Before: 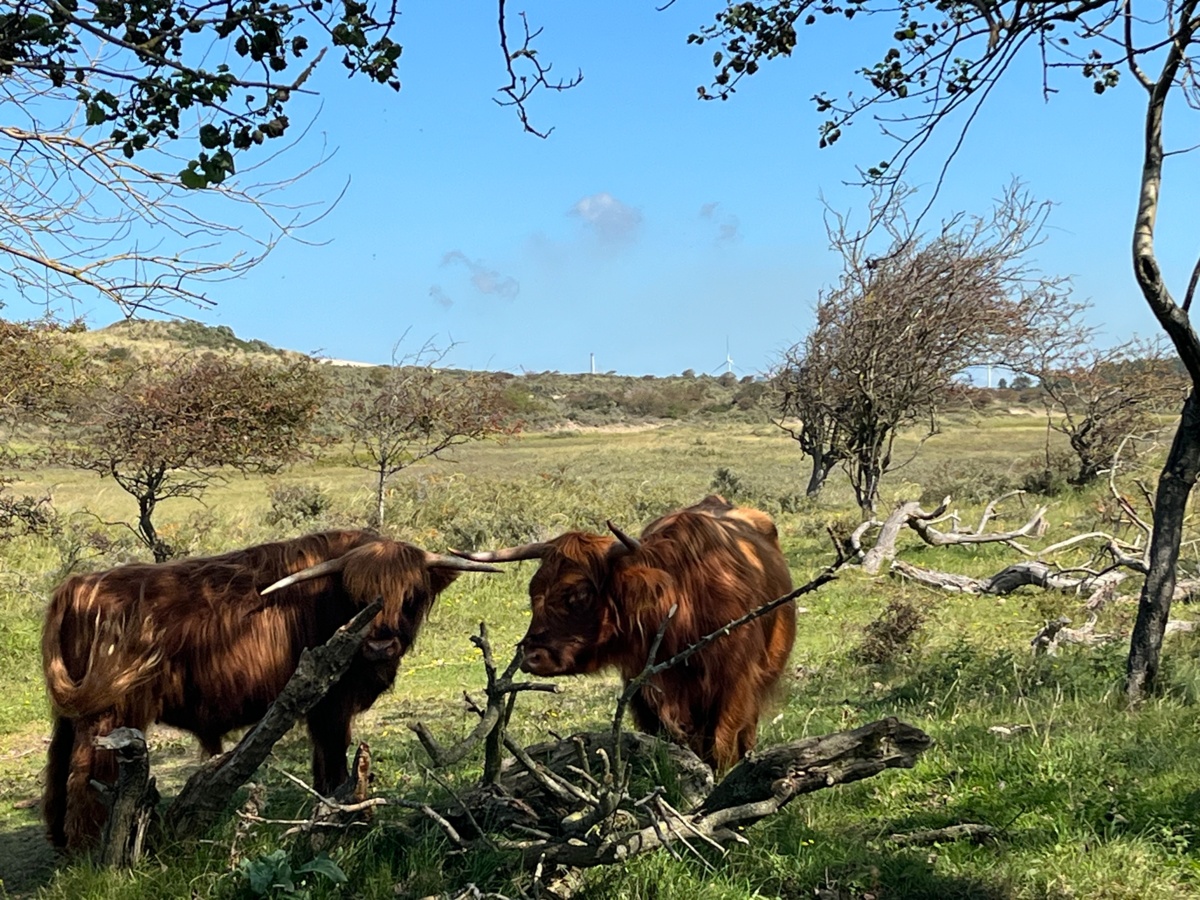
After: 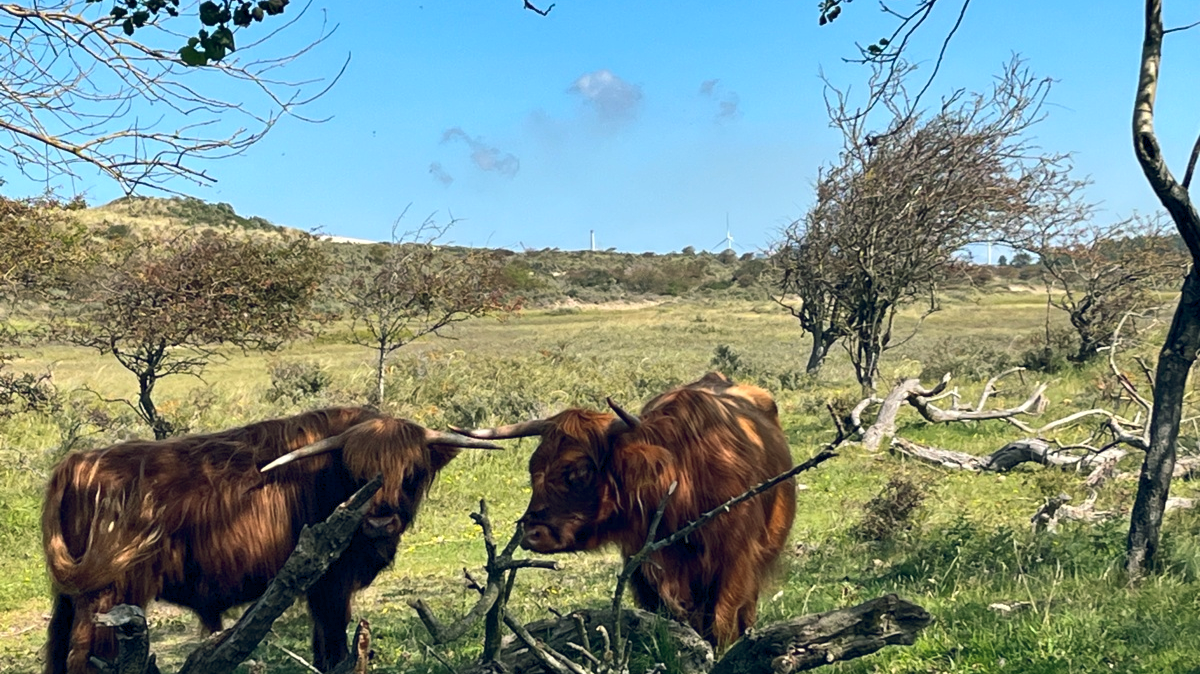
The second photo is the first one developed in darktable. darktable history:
crop: top 13.751%, bottom 11.341%
shadows and highlights: shadows 13.78, white point adjustment 1.21, soften with gaussian
color balance rgb: shadows lift › chroma 2.584%, shadows lift › hue 193°, global offset › chroma 0.066%, global offset › hue 254.26°, perceptual saturation grading › global saturation 0.547%, perceptual brilliance grading › highlights 16.165%, perceptual brilliance grading › mid-tones 6.066%, perceptual brilliance grading › shadows -15.269%, contrast -20.113%
